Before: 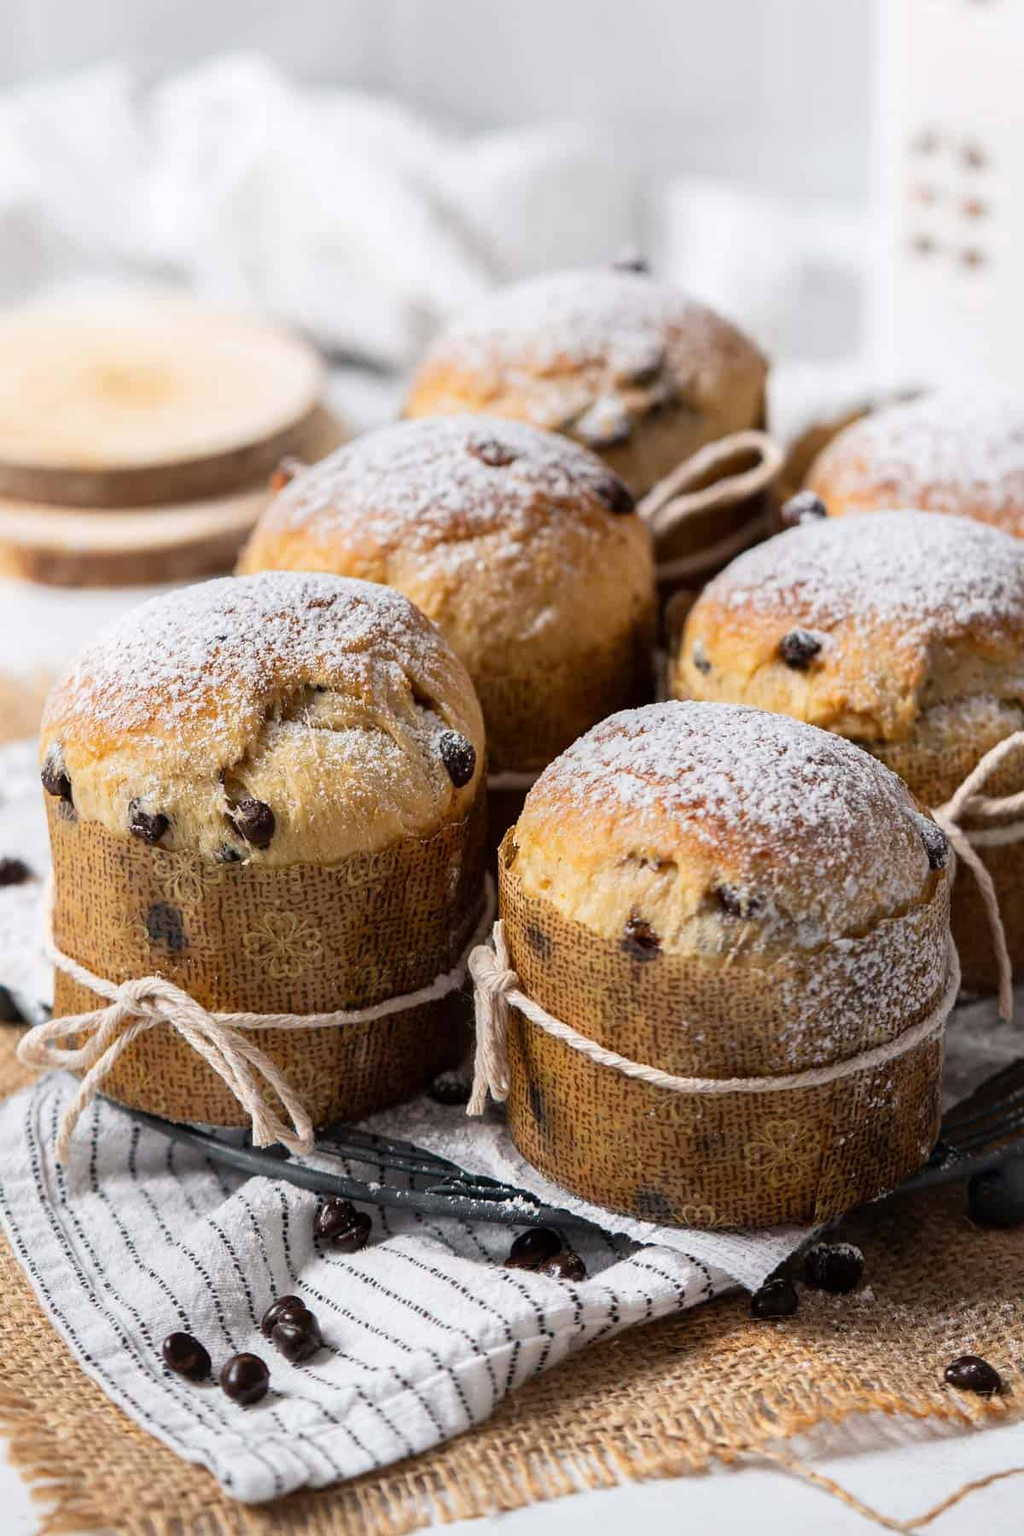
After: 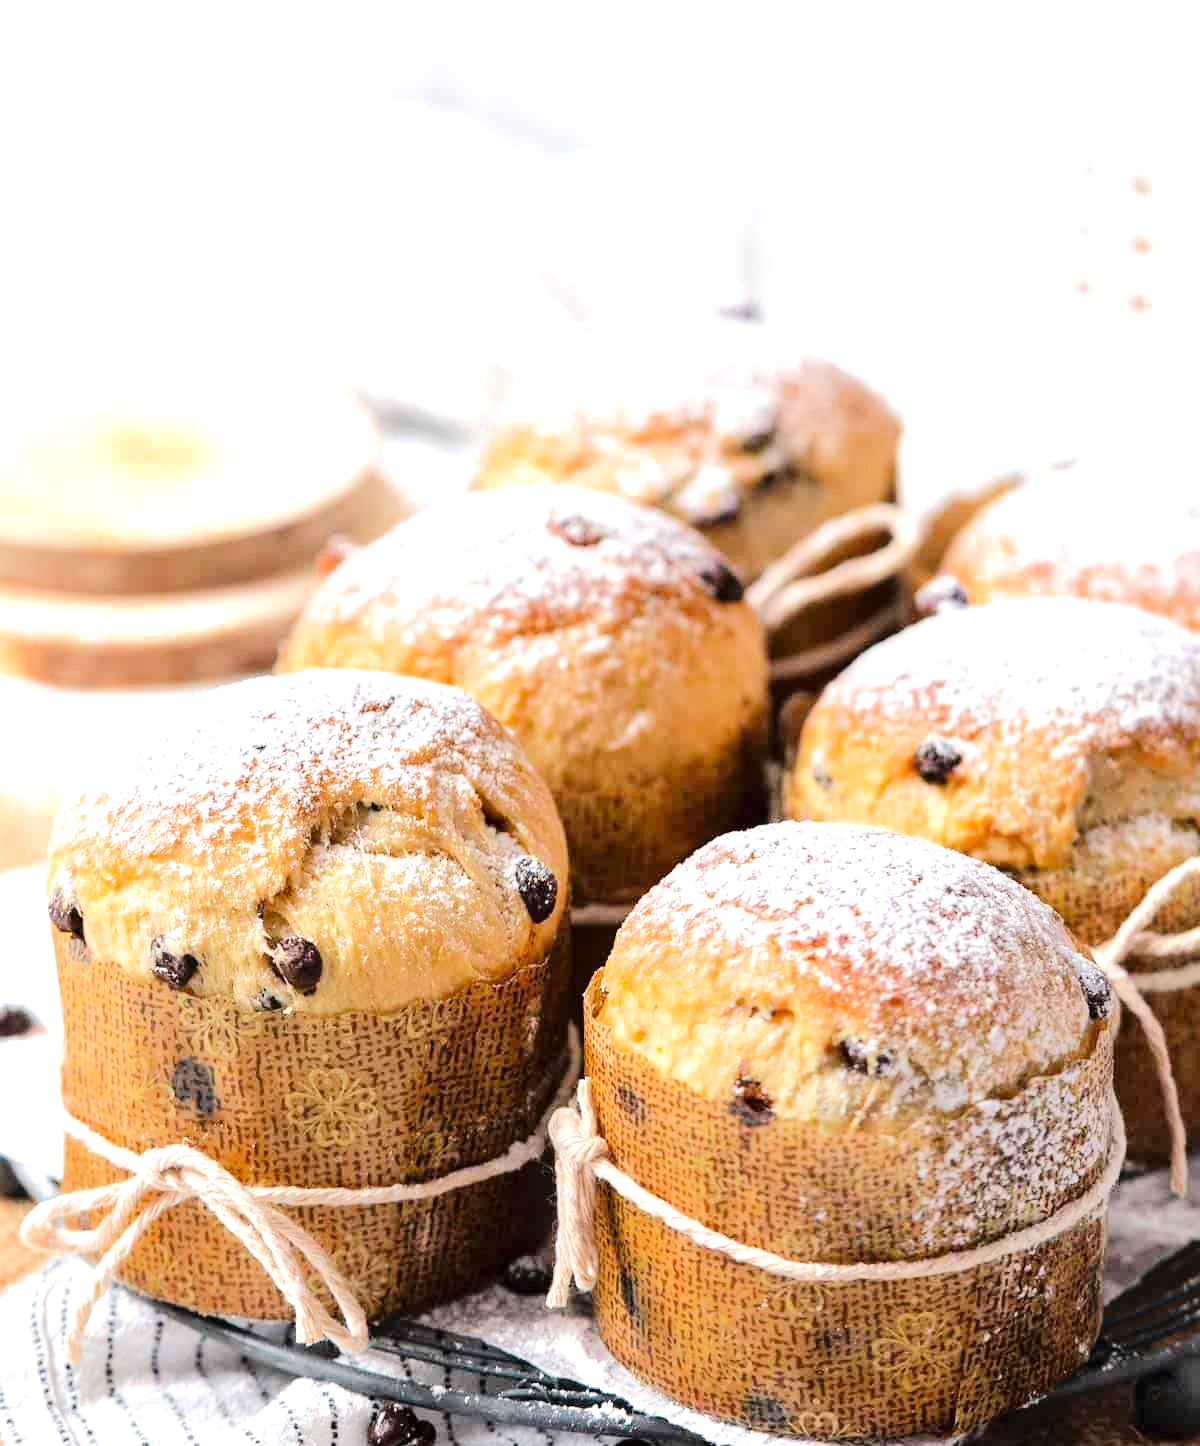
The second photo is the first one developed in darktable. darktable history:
exposure: black level correction 0, exposure 0.699 EV, compensate highlight preservation false
crop: bottom 19.659%
color zones: curves: ch0 [(0, 0.444) (0.143, 0.442) (0.286, 0.441) (0.429, 0.441) (0.571, 0.441) (0.714, 0.441) (0.857, 0.442) (1, 0.444)]
tone equalizer: -7 EV 0.142 EV, -6 EV 0.624 EV, -5 EV 1.11 EV, -4 EV 1.3 EV, -3 EV 1.16 EV, -2 EV 0.6 EV, -1 EV 0.146 EV, edges refinement/feathering 500, mask exposure compensation -1.57 EV, preserve details no
